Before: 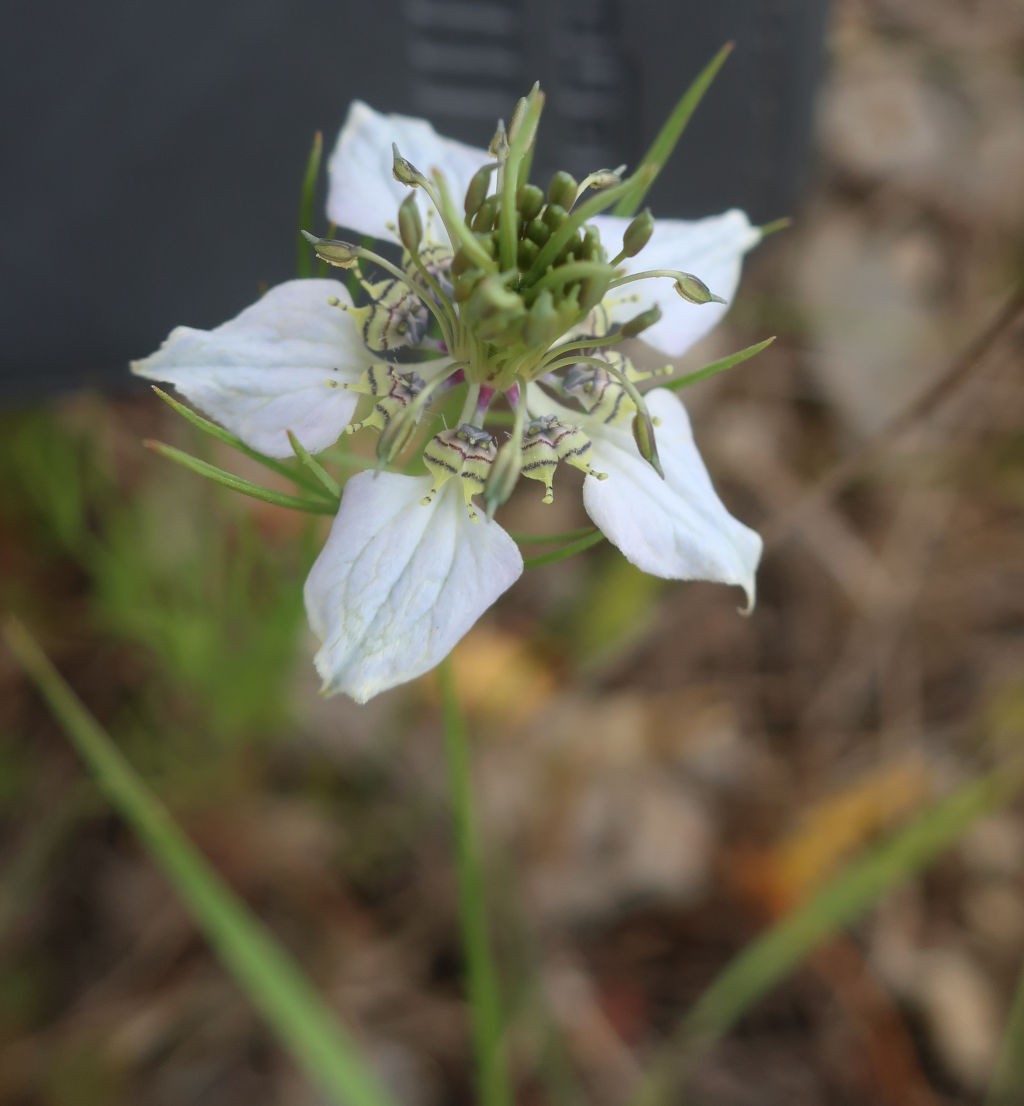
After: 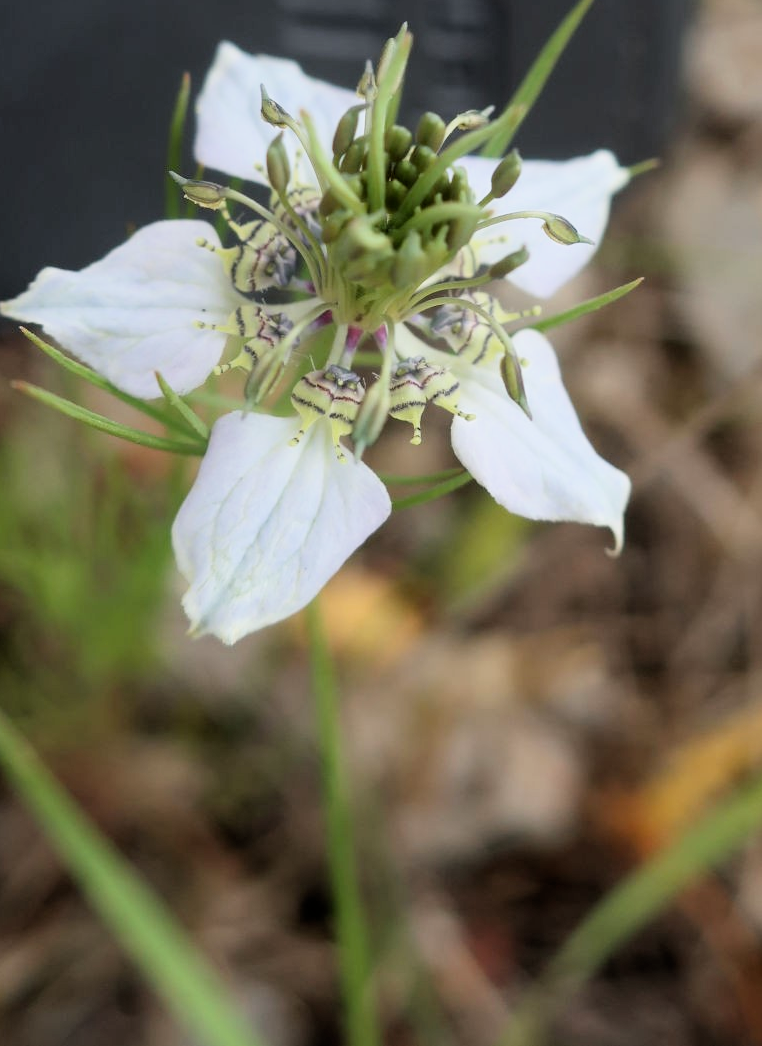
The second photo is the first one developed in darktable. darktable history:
crop and rotate: left 12.92%, top 5.352%, right 12.571%
exposure: black level correction 0.004, exposure 0.38 EV, compensate highlight preservation false
filmic rgb: middle gray luminance 12.57%, black relative exposure -10.1 EV, white relative exposure 3.47 EV, threshold 3.01 EV, target black luminance 0%, hardness 5.77, latitude 44.75%, contrast 1.235, highlights saturation mix 3.57%, shadows ↔ highlights balance 27.65%, enable highlight reconstruction true
